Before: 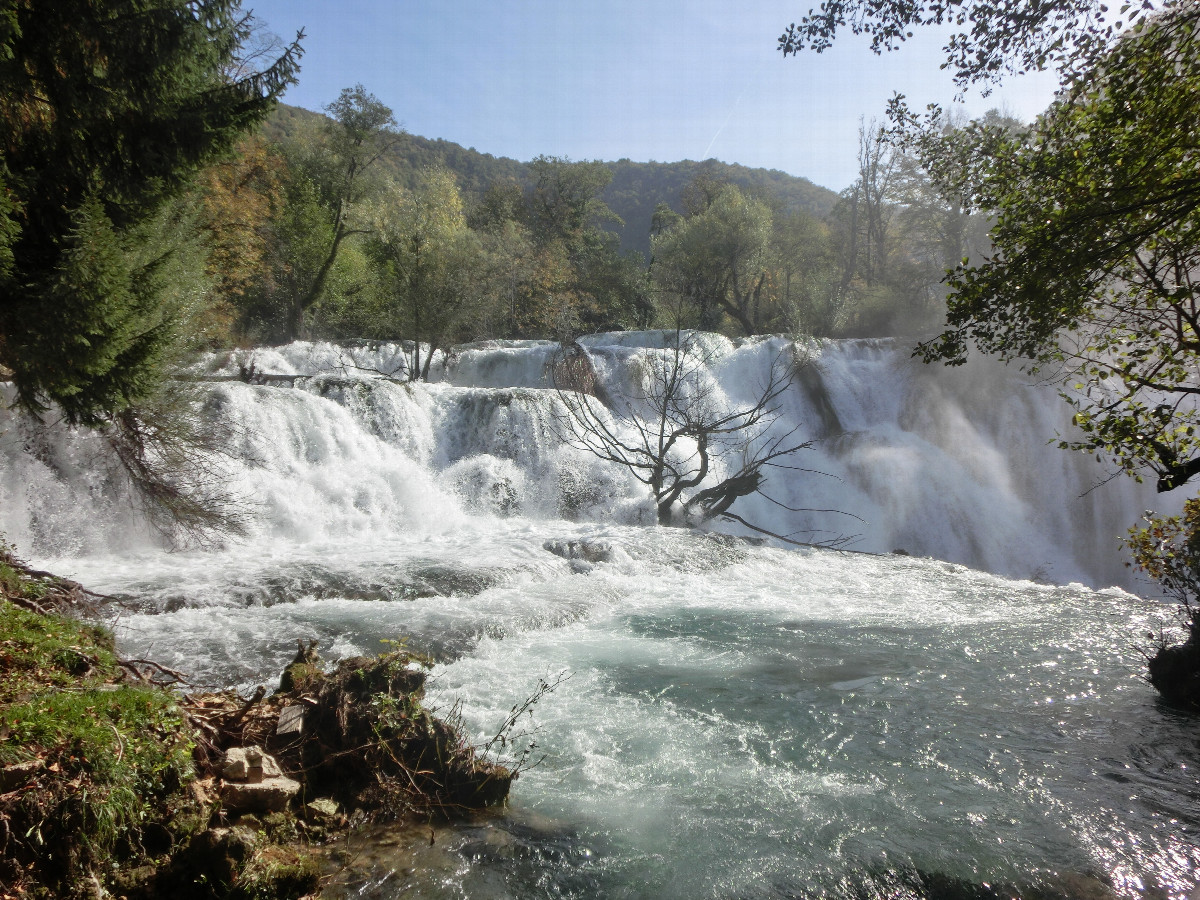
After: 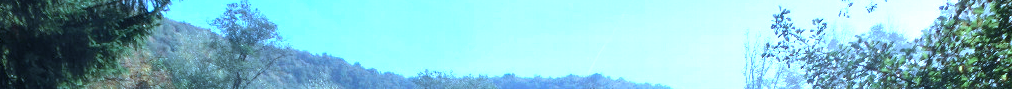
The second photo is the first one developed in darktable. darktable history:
crop and rotate: left 9.644%, top 9.491%, right 6.021%, bottom 80.509%
exposure: black level correction 0, exposure 1.2 EV, compensate highlight preservation false
white balance: red 1.029, blue 0.92
color calibration: illuminant as shot in camera, x 0.442, y 0.413, temperature 2903.13 K
